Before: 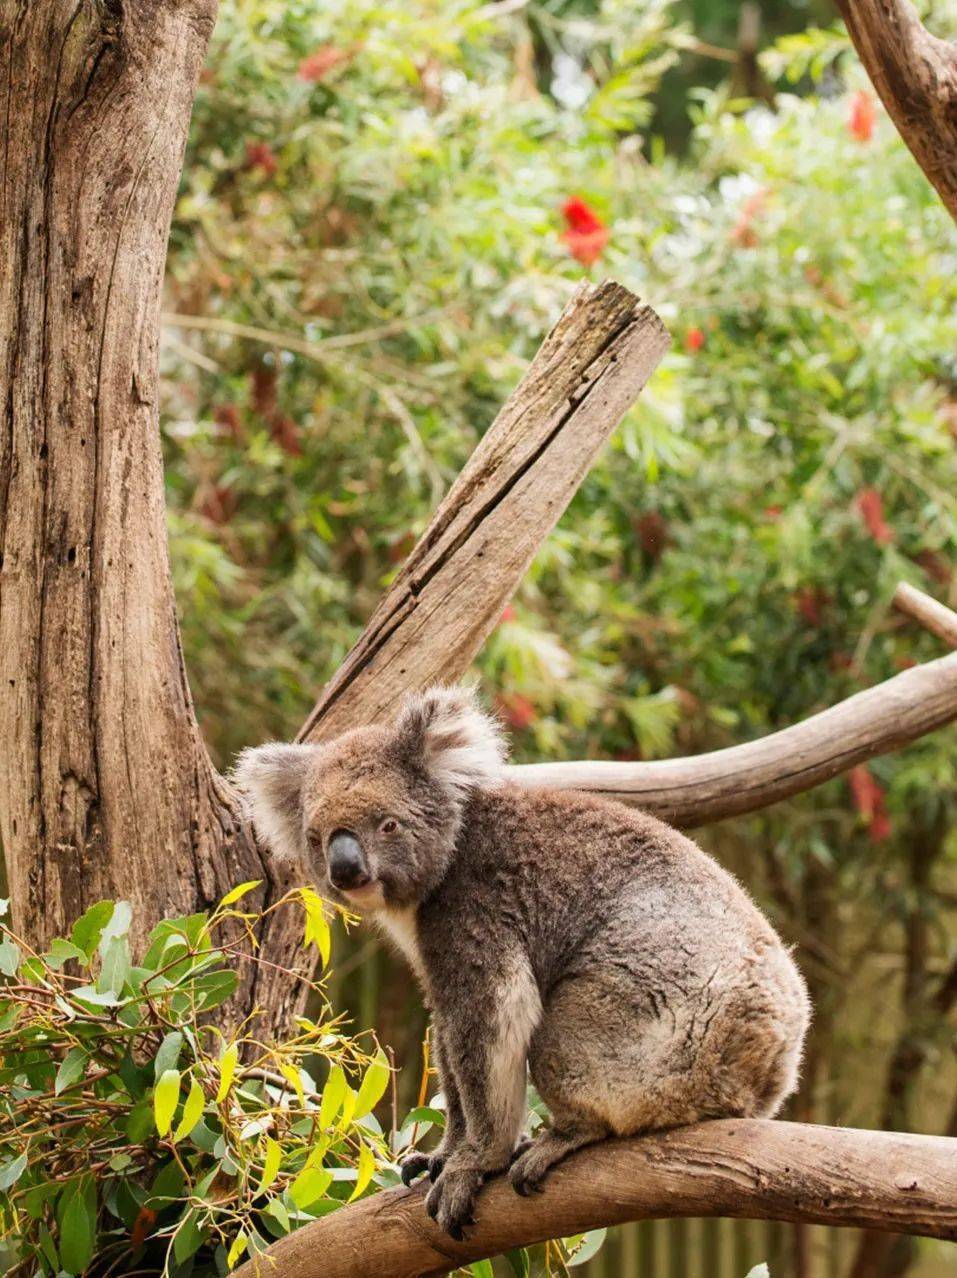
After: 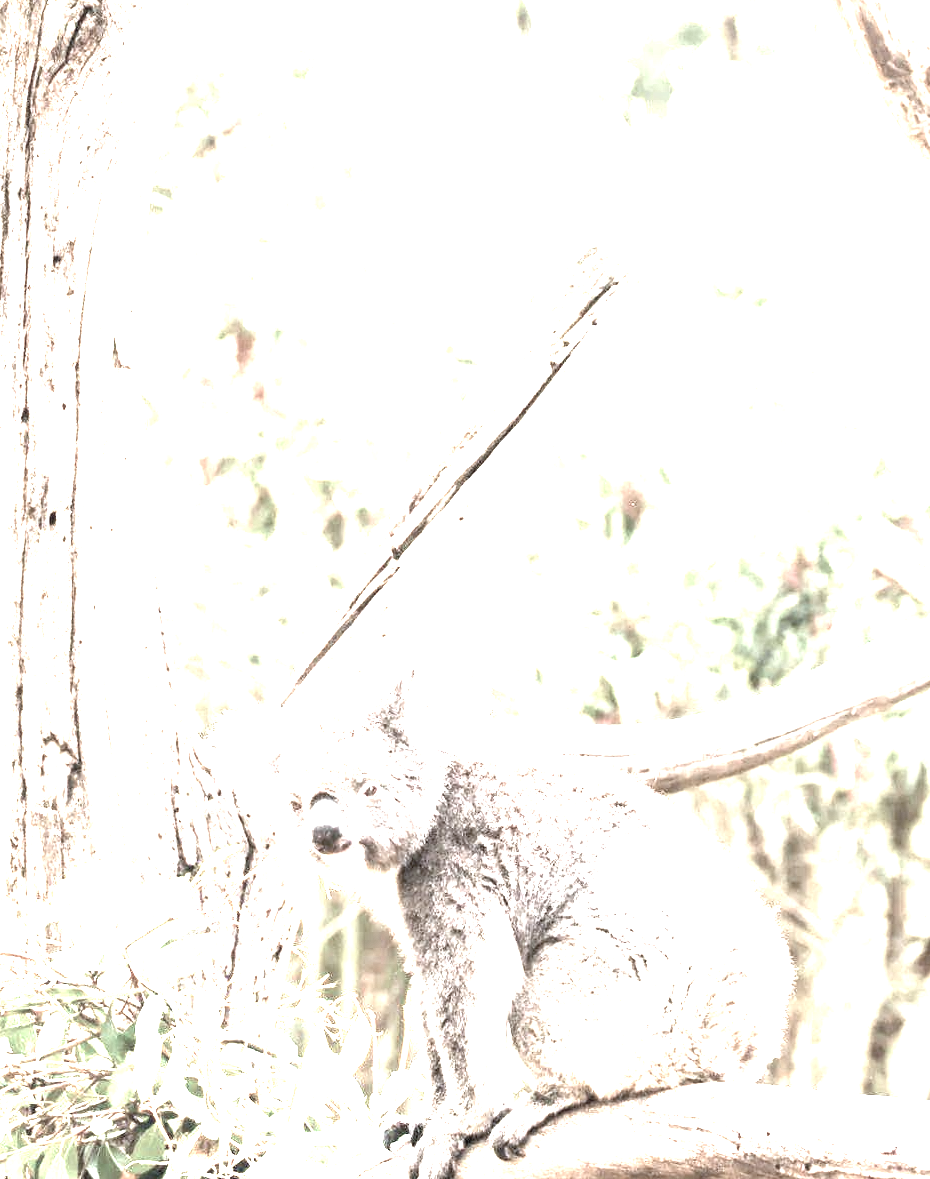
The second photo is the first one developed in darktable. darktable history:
color calibration: x 0.366, y 0.379, temperature 4400.36 K
crop: left 2.062%, top 2.888%, right 0.74%, bottom 4.848%
exposure: black level correction 0, exposure 3.96 EV, compensate exposure bias true, compensate highlight preservation false
color zones: curves: ch1 [(0, 0.153) (0.143, 0.15) (0.286, 0.151) (0.429, 0.152) (0.571, 0.152) (0.714, 0.151) (0.857, 0.151) (1, 0.153)]
